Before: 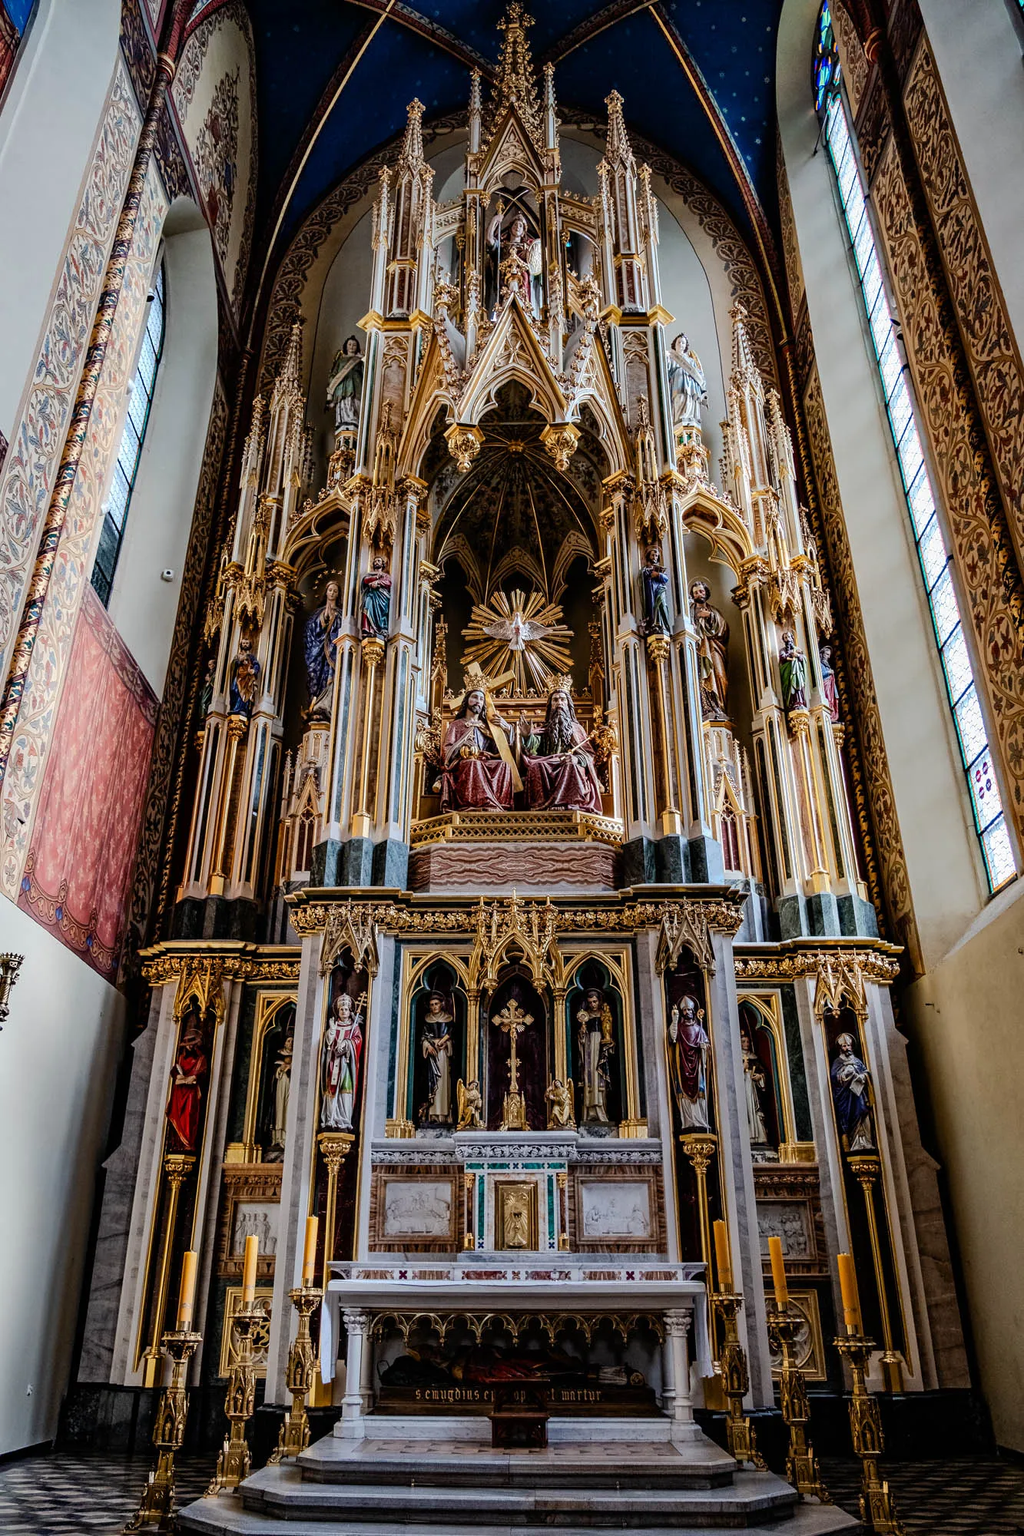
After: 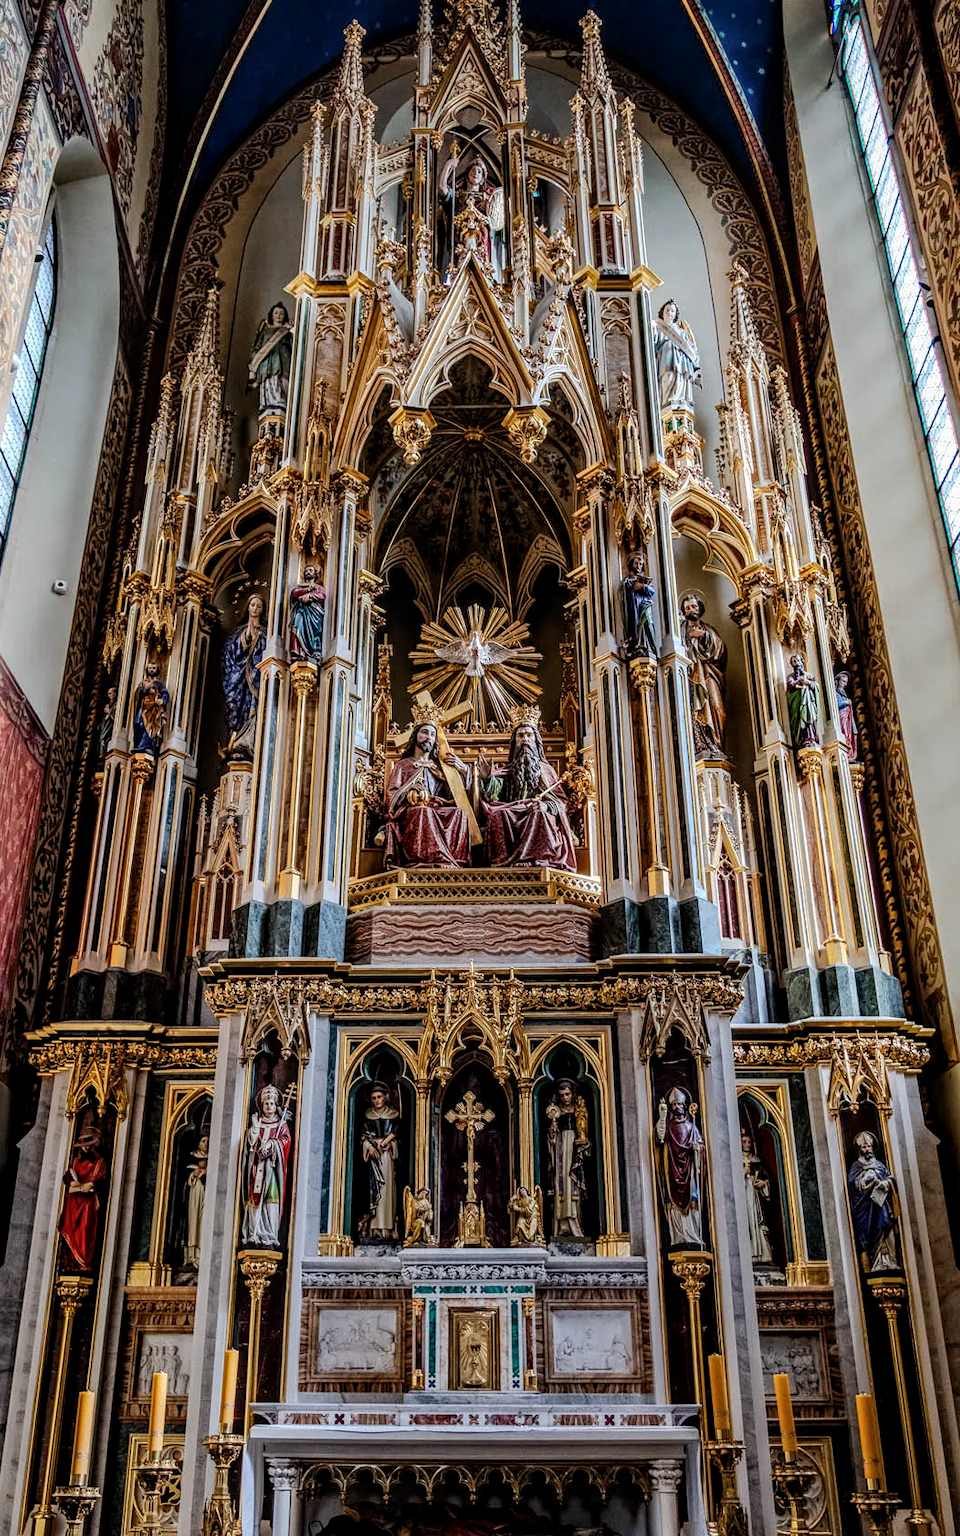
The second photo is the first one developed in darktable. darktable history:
crop: left 11.48%, top 5.329%, right 9.593%, bottom 10.566%
local contrast: on, module defaults
